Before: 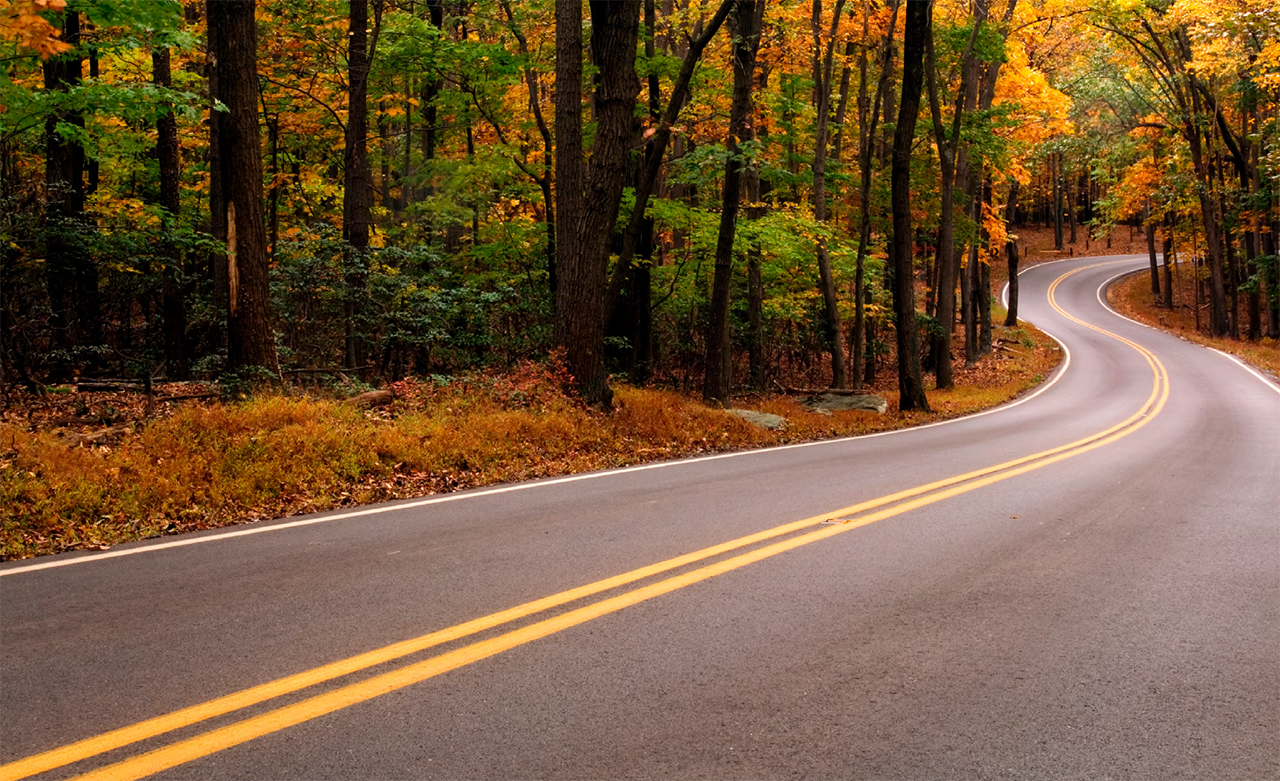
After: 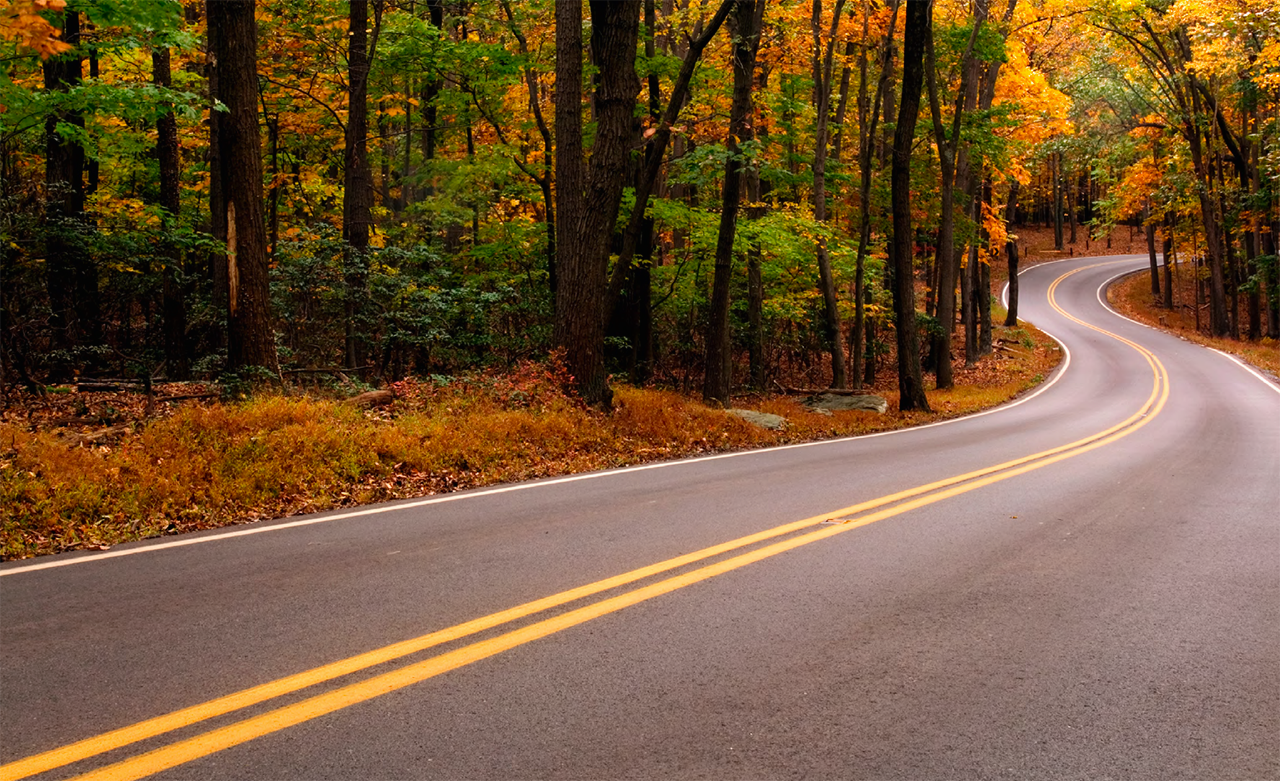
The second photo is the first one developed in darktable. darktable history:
contrast brightness saturation: contrast -0.015, brightness -0.01, saturation 0.043
